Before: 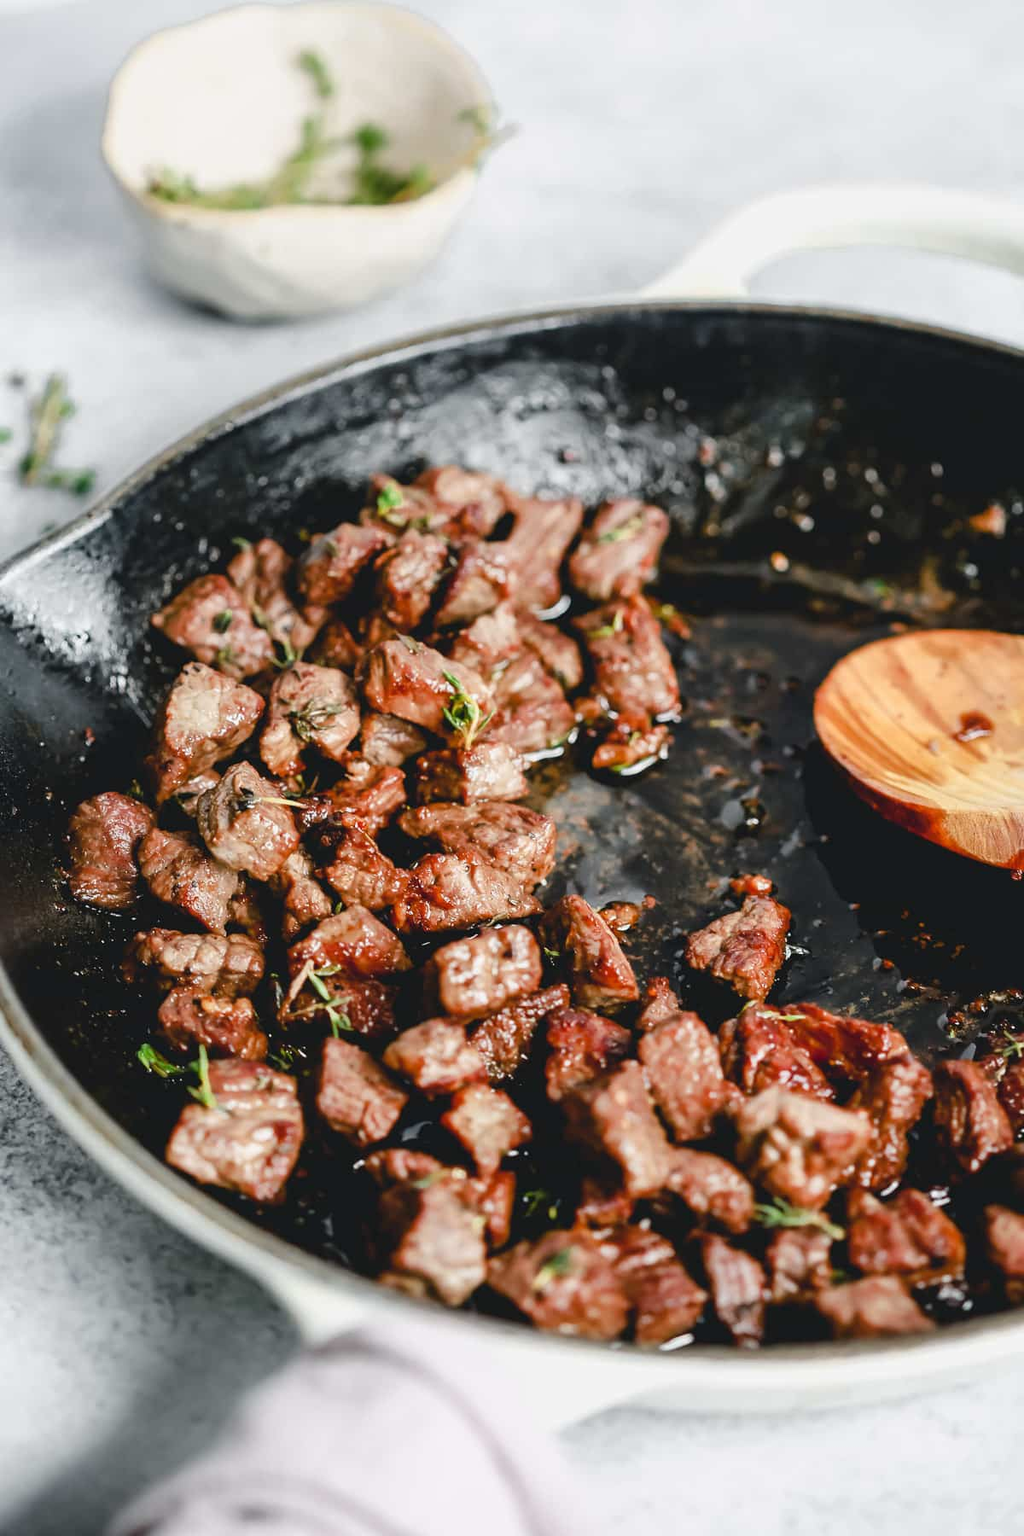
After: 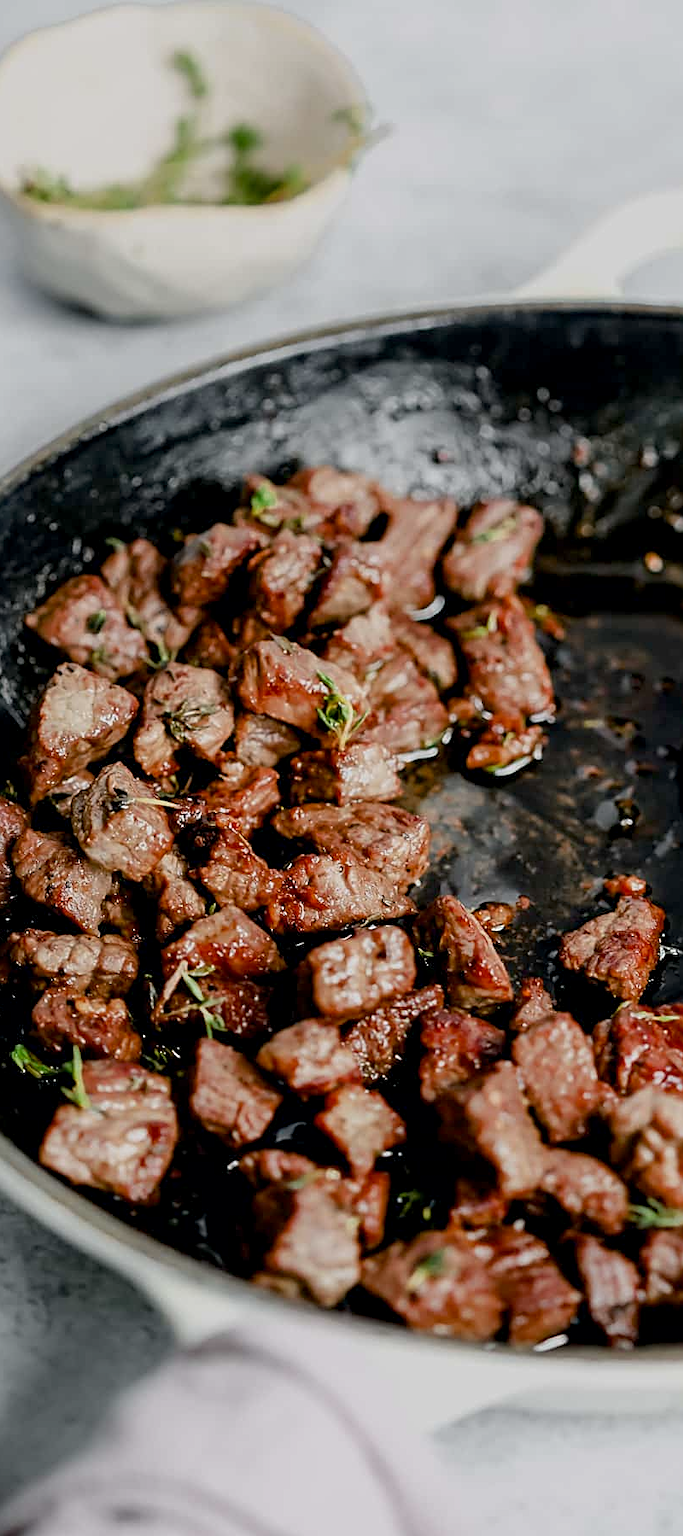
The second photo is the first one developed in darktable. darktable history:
sharpen: on, module defaults
exposure: black level correction 0.011, exposure -0.476 EV, compensate exposure bias true, compensate highlight preservation false
crop and rotate: left 12.374%, right 20.795%
